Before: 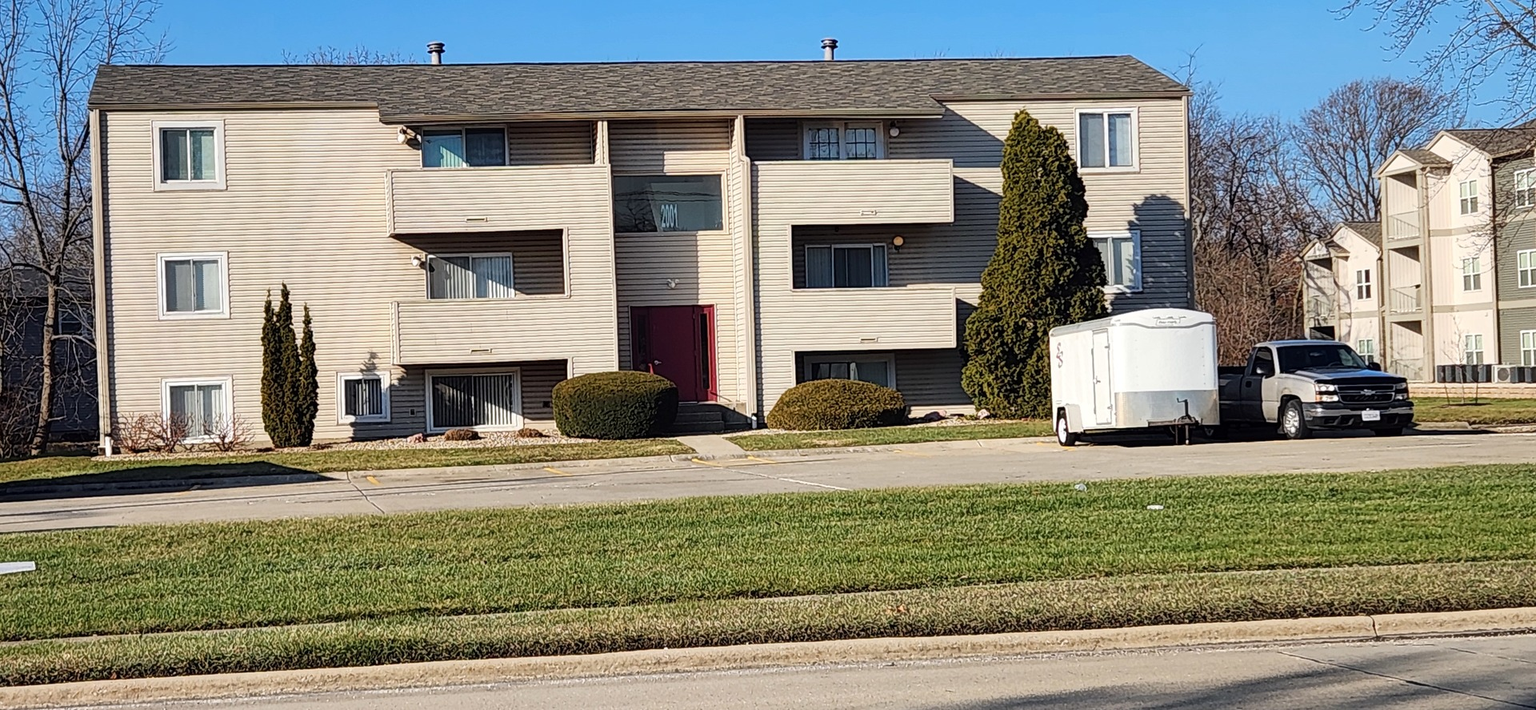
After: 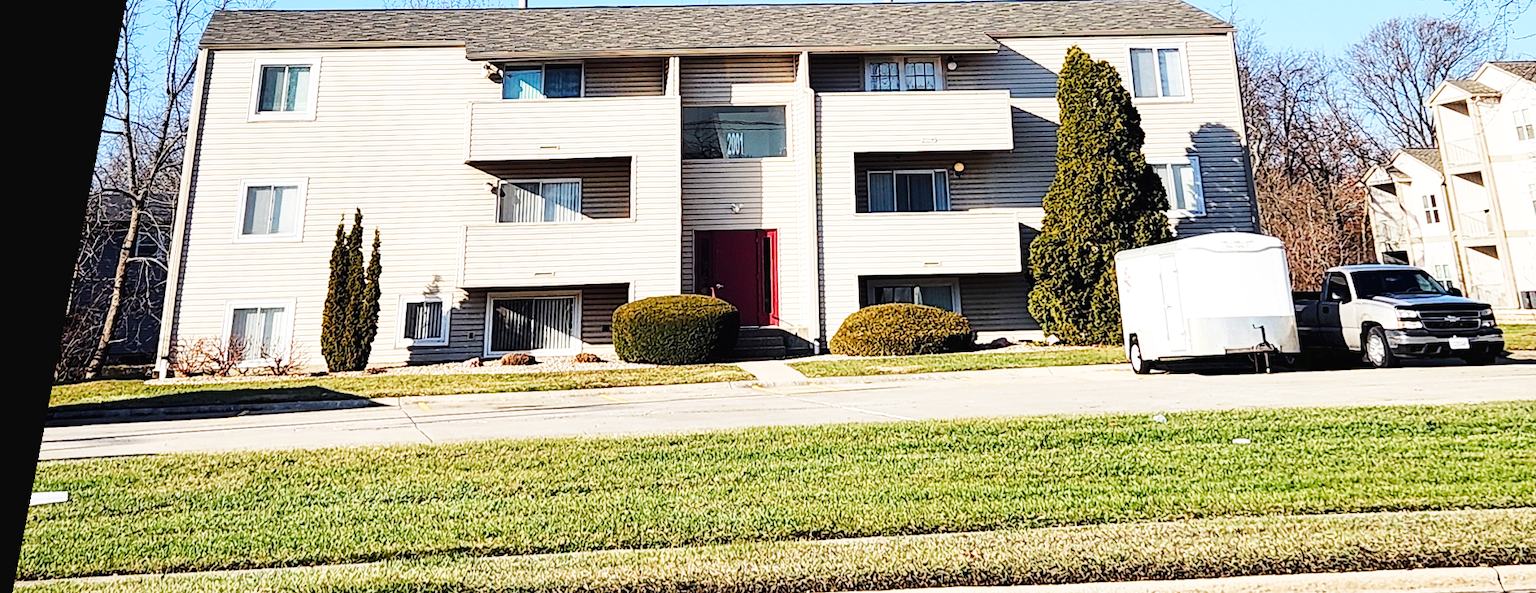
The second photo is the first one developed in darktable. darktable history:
crop: top 7.49%, right 9.717%, bottom 11.943%
base curve: curves: ch0 [(0, 0.003) (0.001, 0.002) (0.006, 0.004) (0.02, 0.022) (0.048, 0.086) (0.094, 0.234) (0.162, 0.431) (0.258, 0.629) (0.385, 0.8) (0.548, 0.918) (0.751, 0.988) (1, 1)], preserve colors none
rotate and perspective: rotation 0.128°, lens shift (vertical) -0.181, lens shift (horizontal) -0.044, shear 0.001, automatic cropping off
